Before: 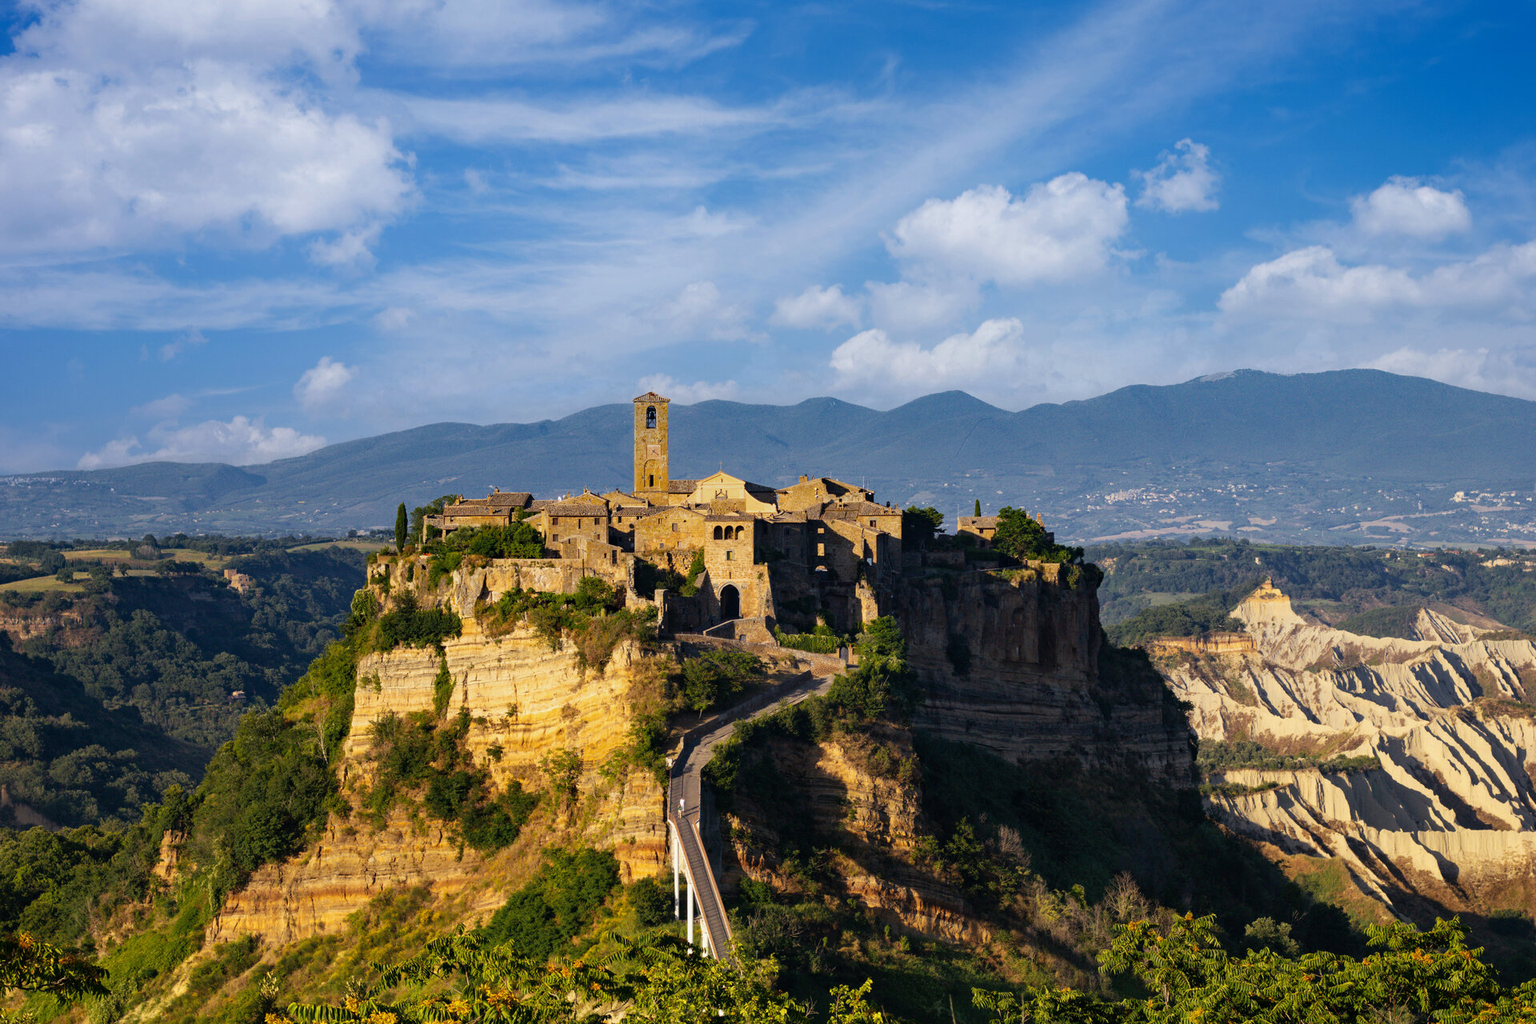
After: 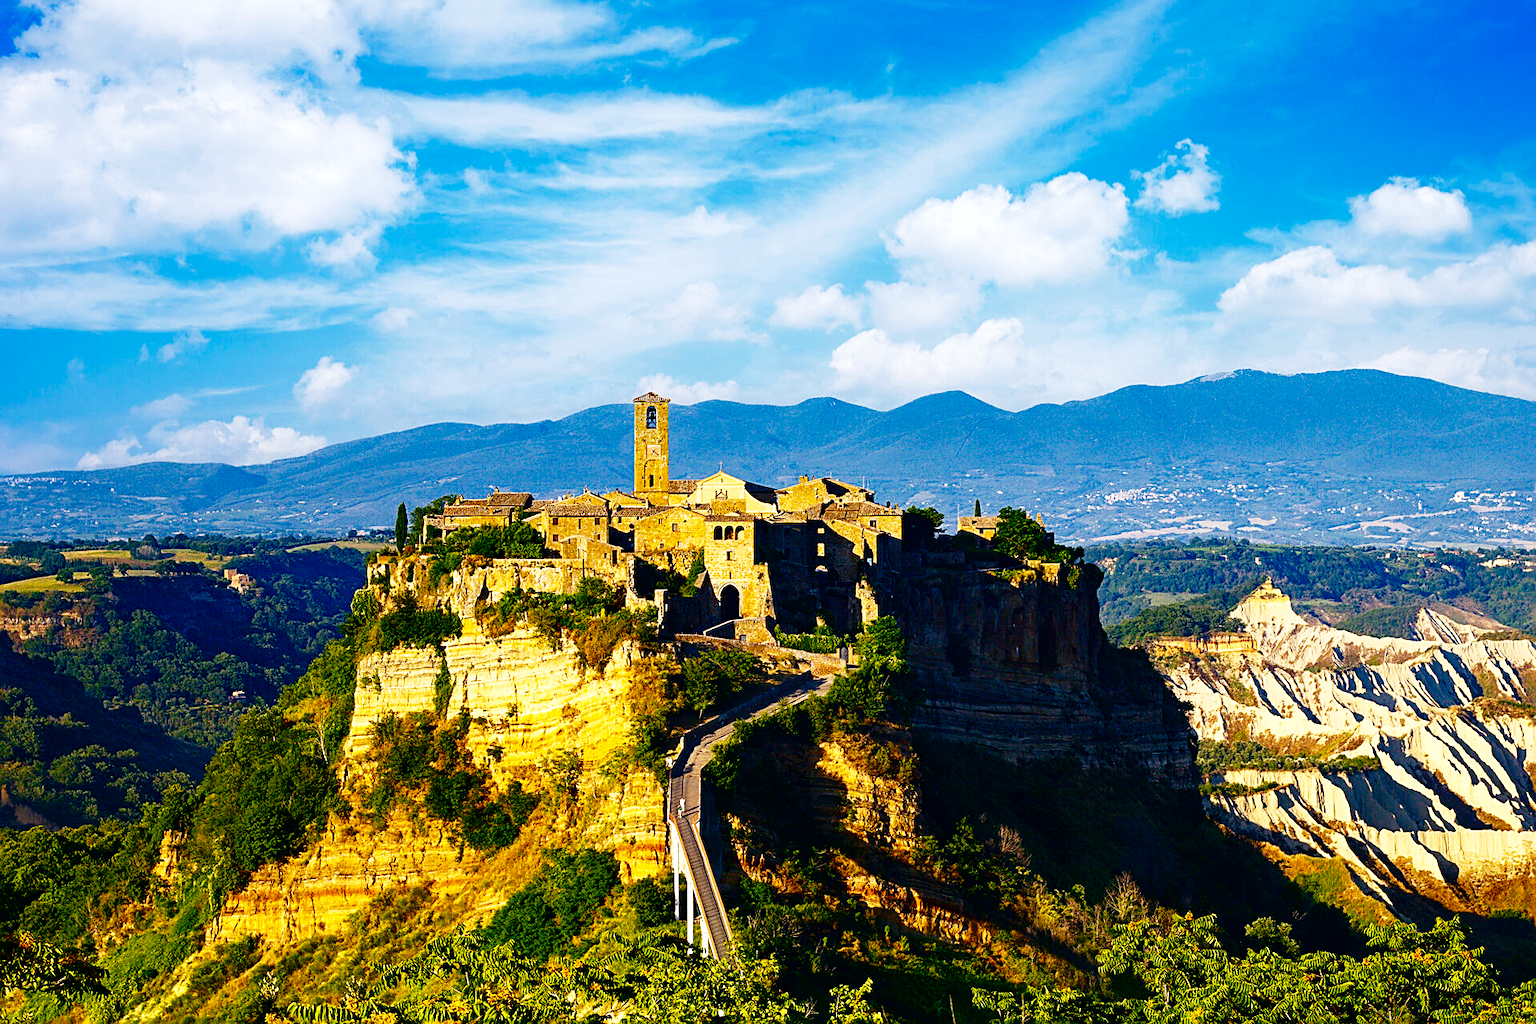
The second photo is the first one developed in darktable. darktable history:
color balance rgb: shadows lift › chroma 2.029%, shadows lift › hue 221.79°, perceptual saturation grading › global saturation 21.103%, perceptual saturation grading › highlights -19.688%, perceptual saturation grading › shadows 29.987%, perceptual brilliance grading › global brilliance 11.878%, global vibrance 20%
base curve: curves: ch0 [(0, 0) (0.028, 0.03) (0.121, 0.232) (0.46, 0.748) (0.859, 0.968) (1, 1)], preserve colors none
sharpen: amount 0.74
contrast brightness saturation: brightness -0.25, saturation 0.199
